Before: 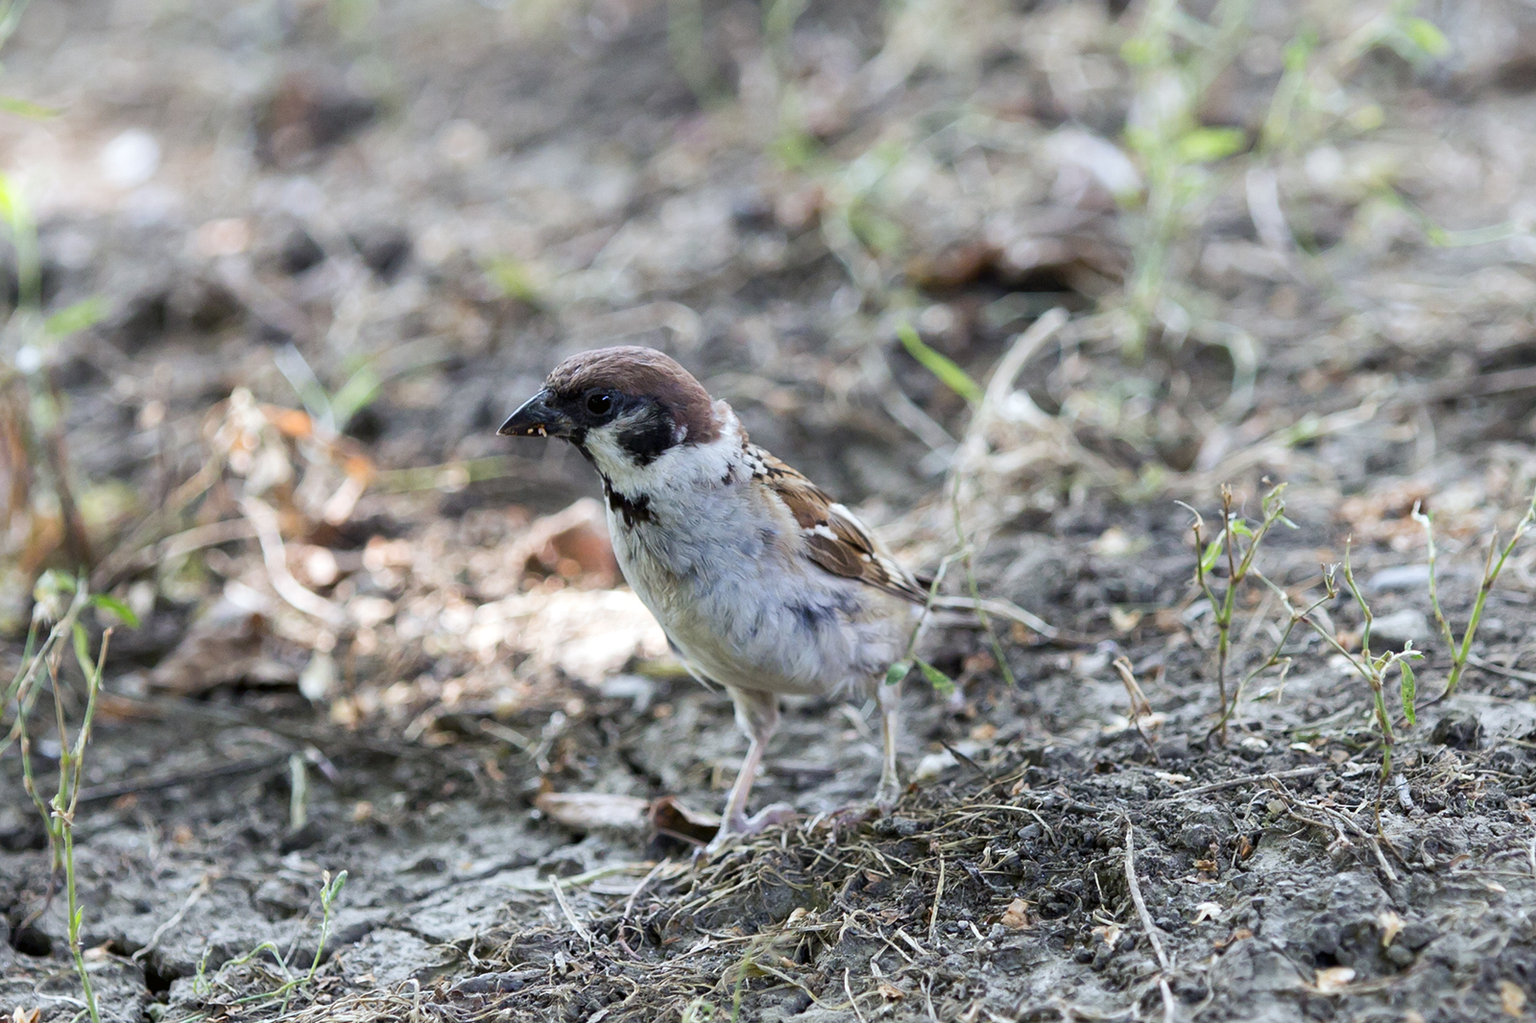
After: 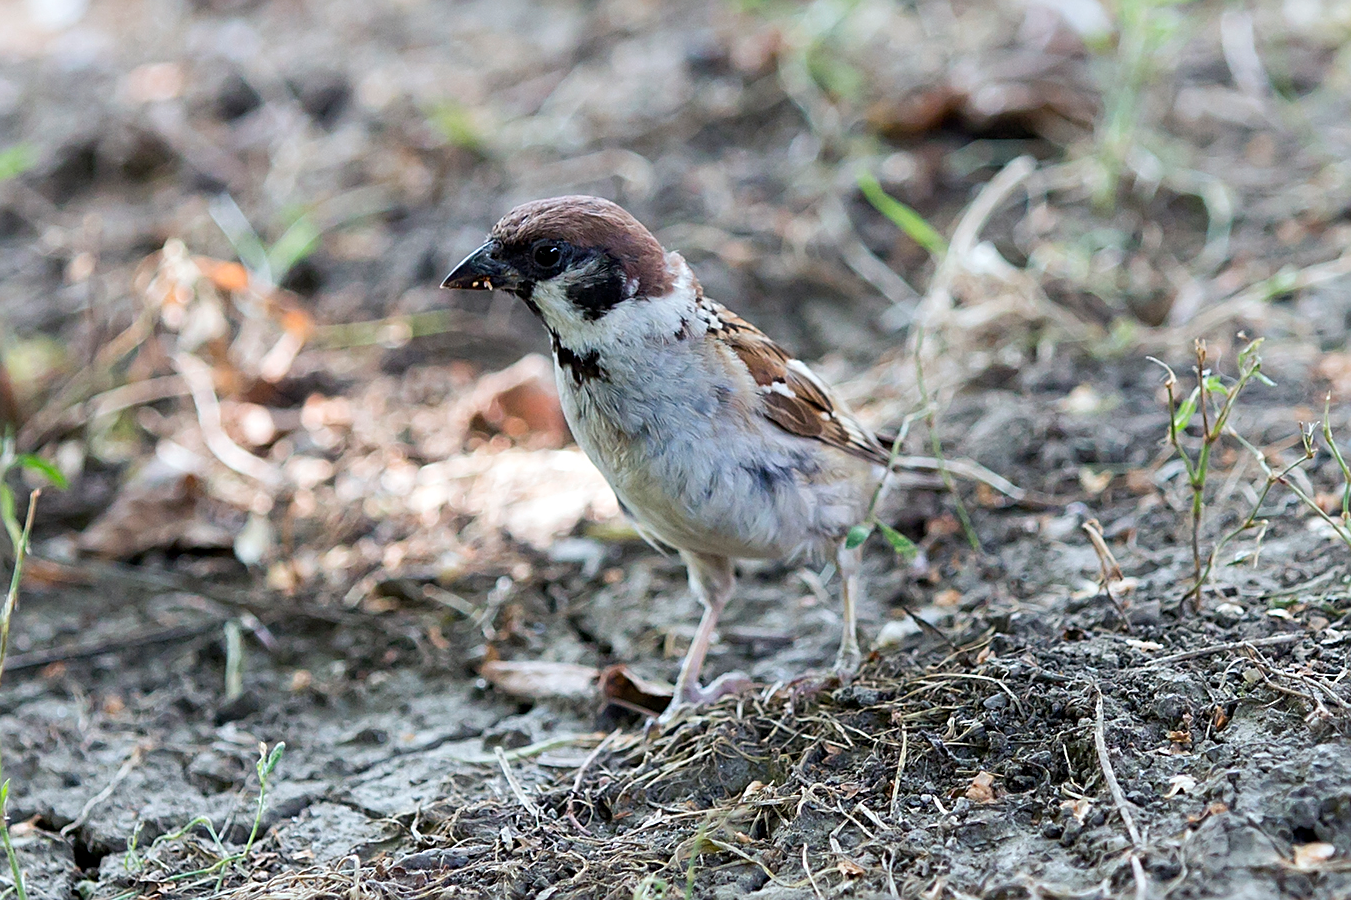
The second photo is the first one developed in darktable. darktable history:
sharpen: on, module defaults
crop and rotate: left 4.842%, top 15.51%, right 10.668%
